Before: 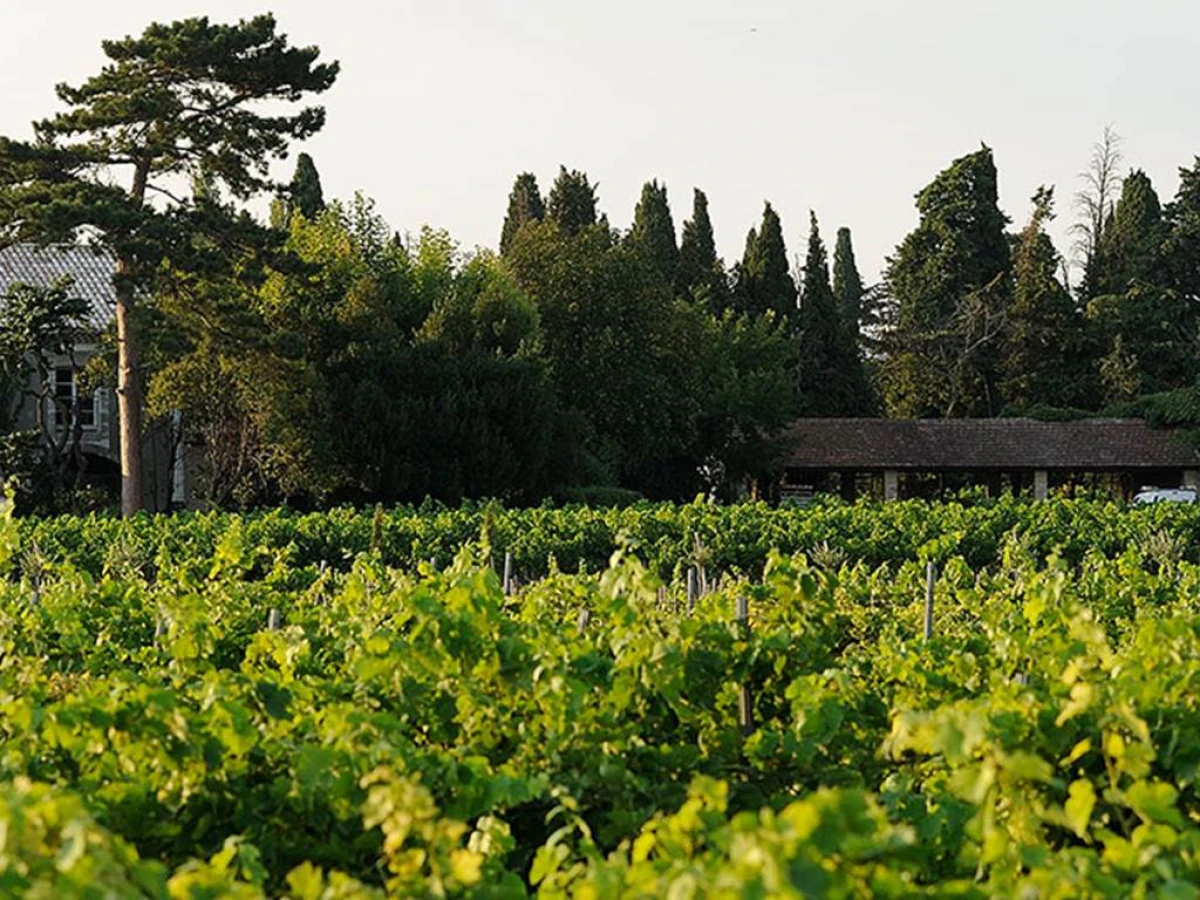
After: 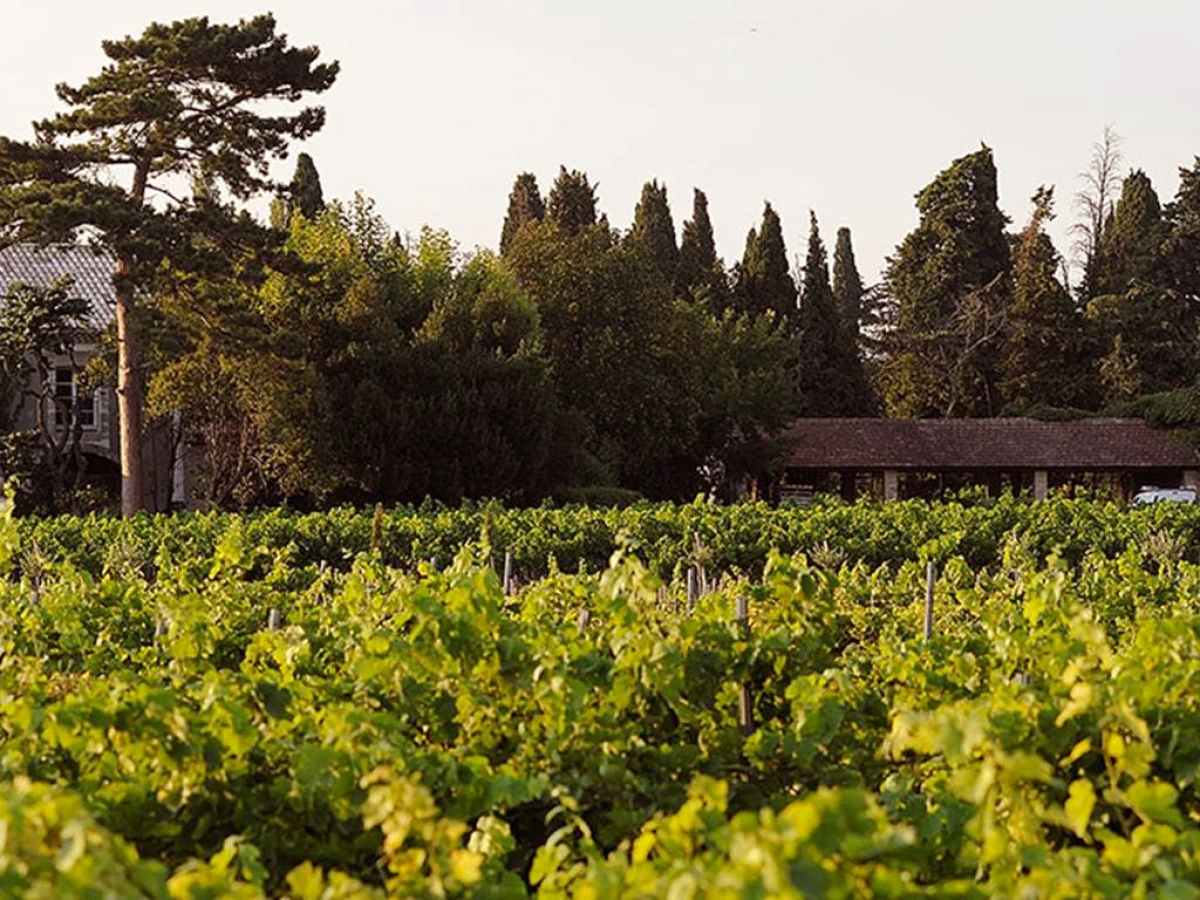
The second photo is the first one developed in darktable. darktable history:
rgb levels: mode RGB, independent channels, levels [[0, 0.474, 1], [0, 0.5, 1], [0, 0.5, 1]]
levels: levels [0, 0.498, 0.996]
